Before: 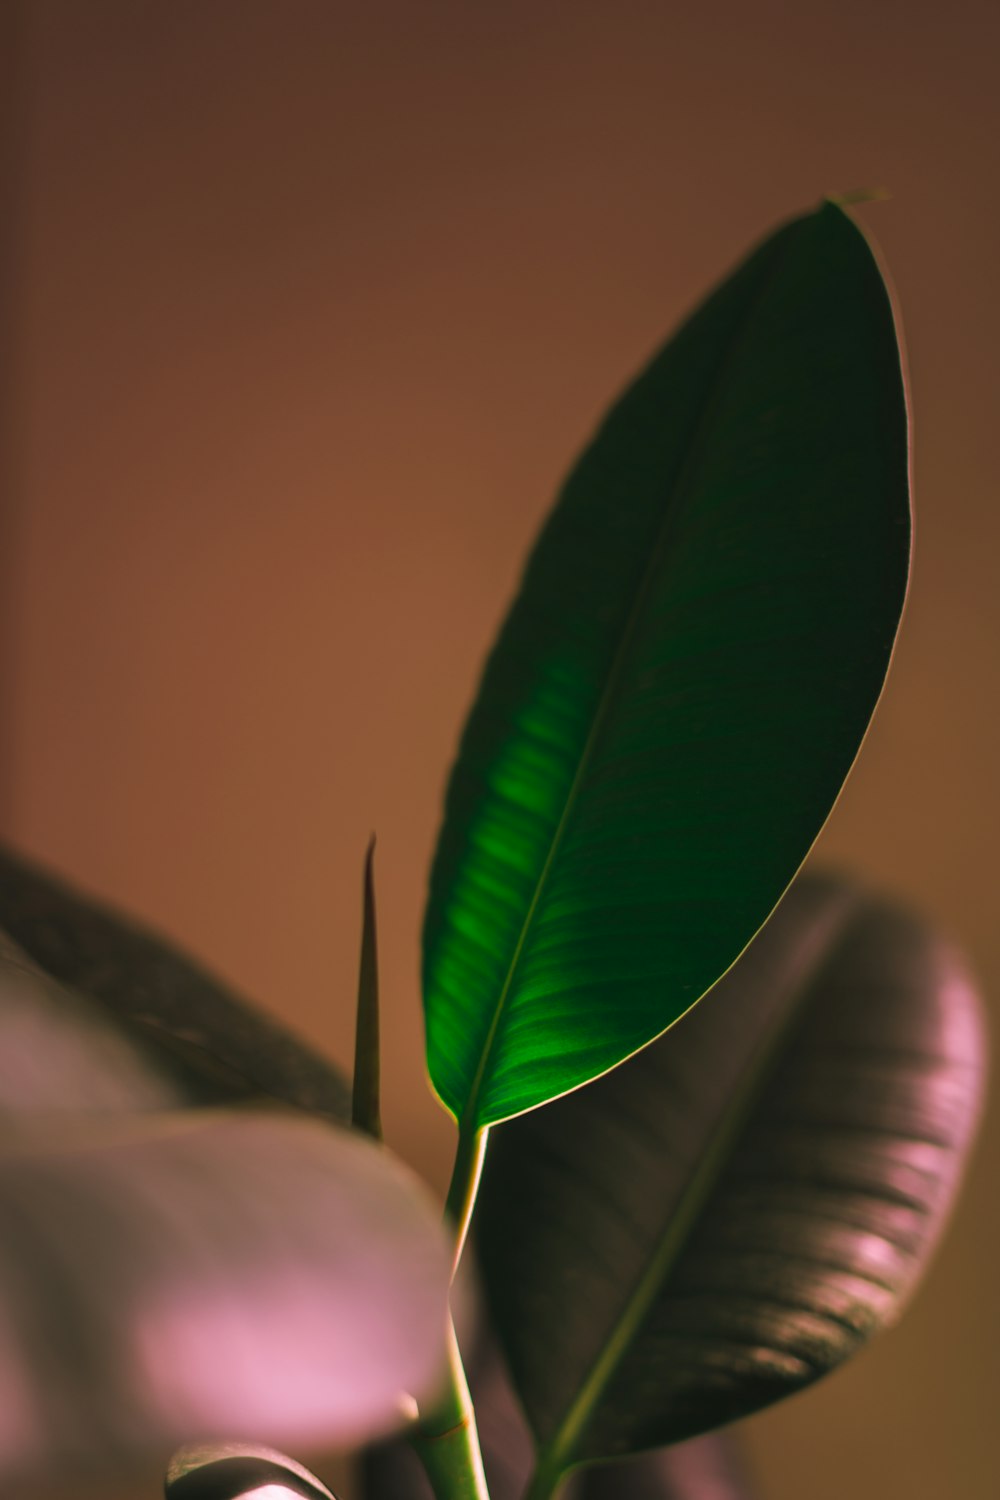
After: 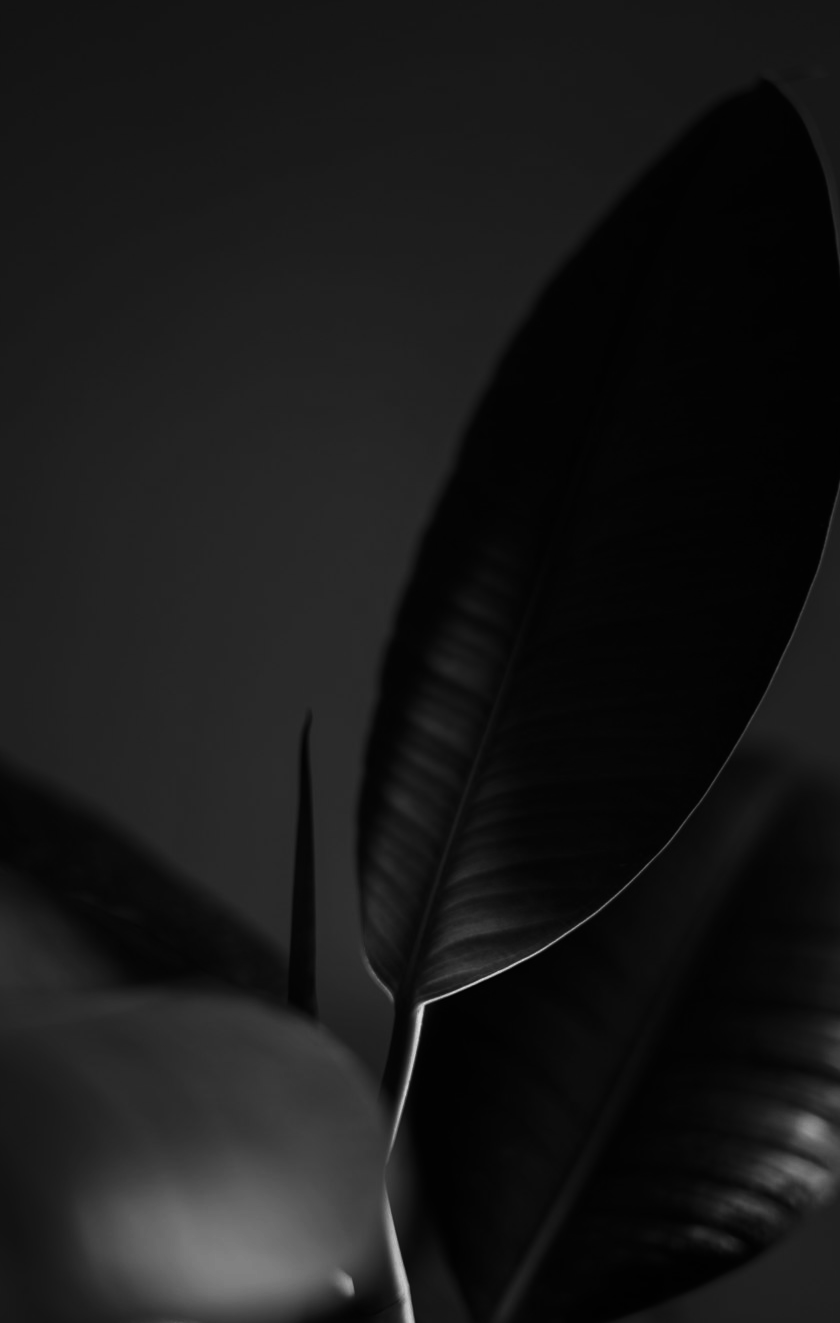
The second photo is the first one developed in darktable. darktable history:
contrast brightness saturation: contrast -0.03, brightness -0.59, saturation -1
crop: left 6.446%, top 8.188%, right 9.538%, bottom 3.548%
